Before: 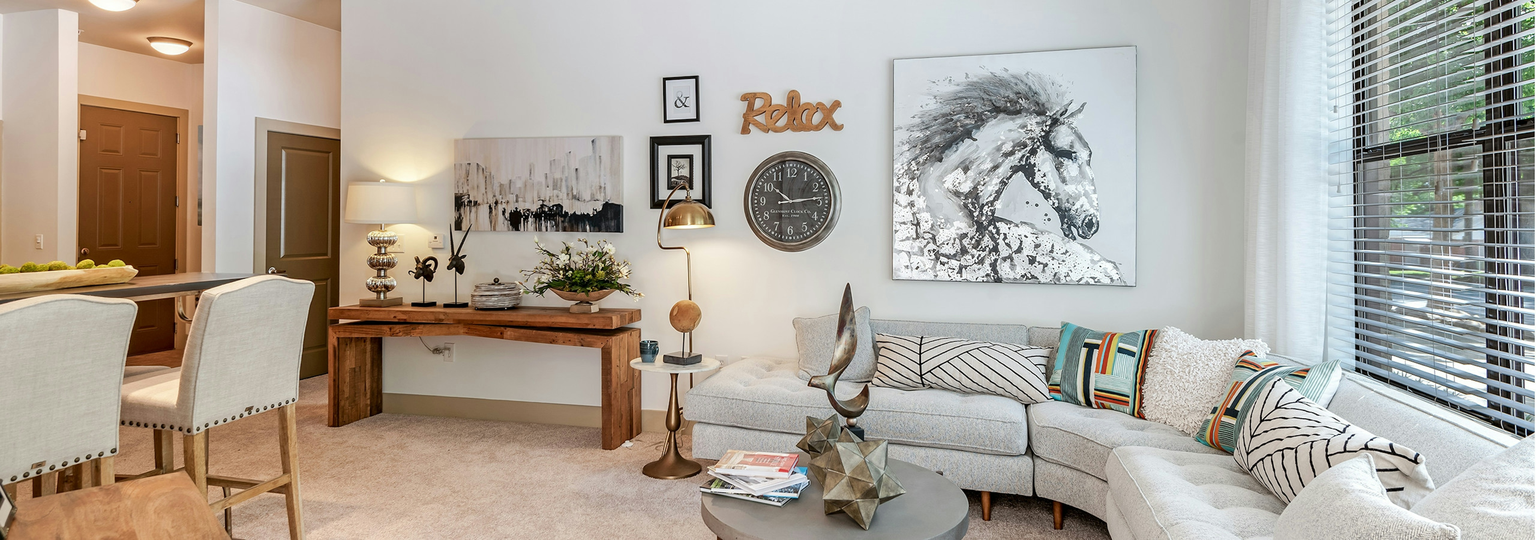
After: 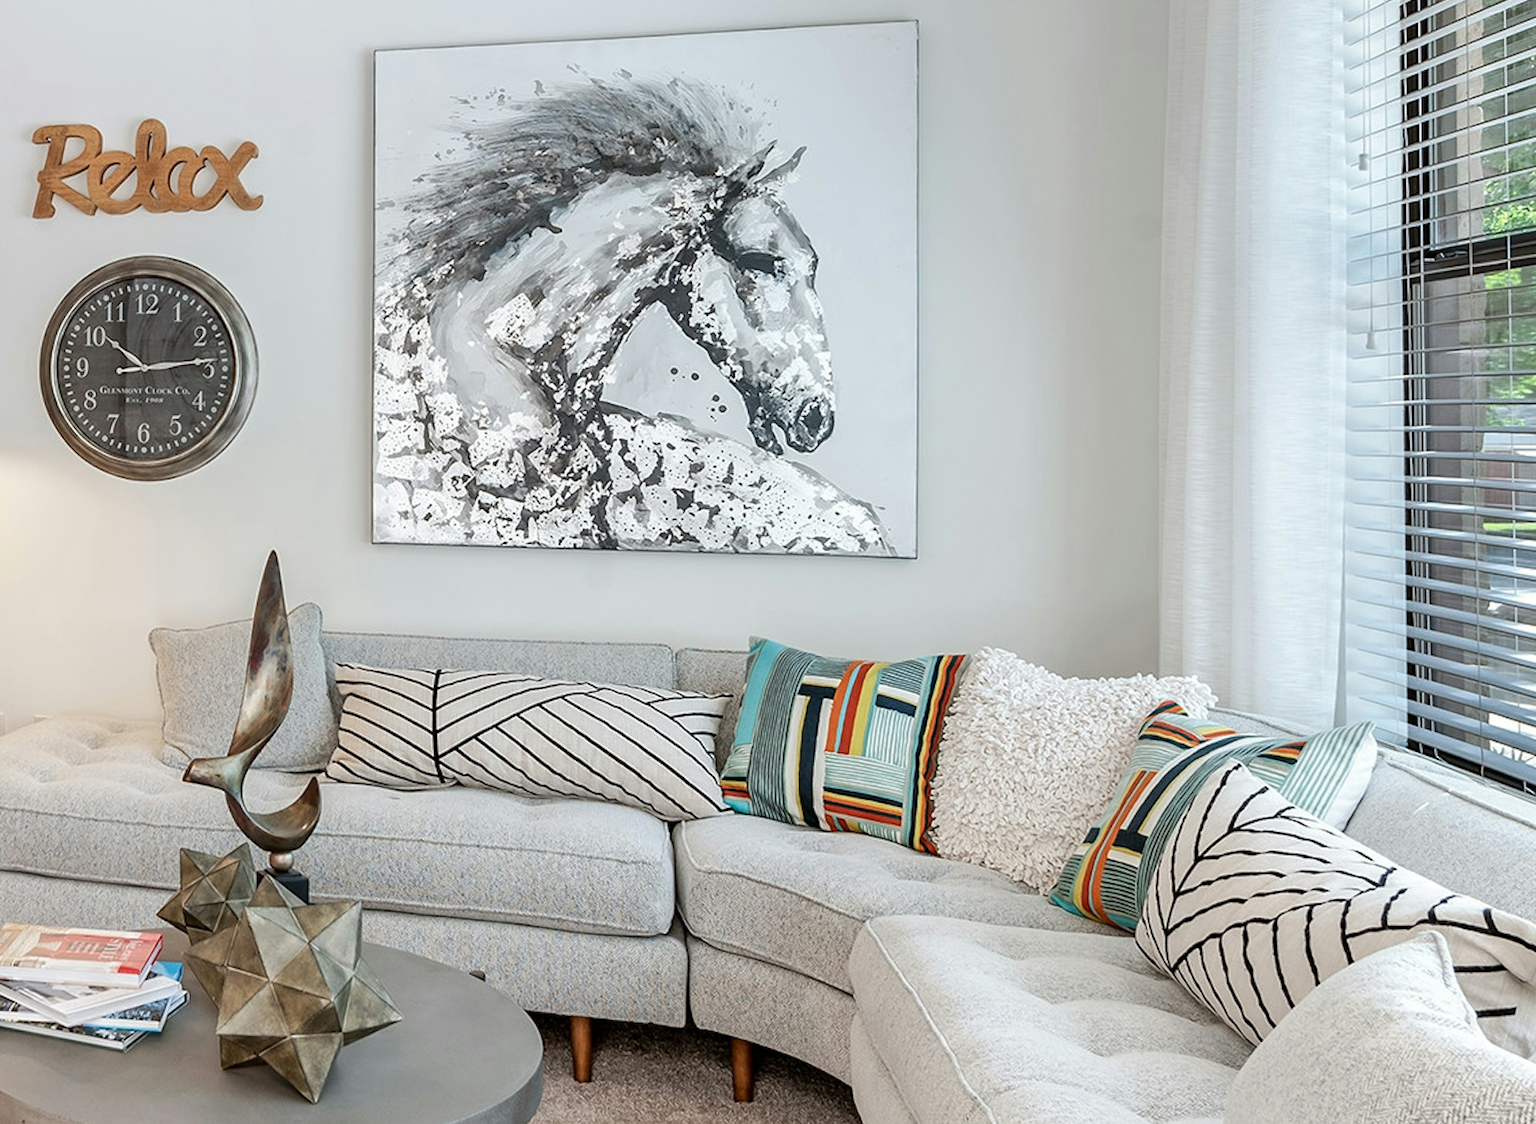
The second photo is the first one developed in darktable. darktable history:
crop: left 47.267%, top 6.869%, right 8.018%
